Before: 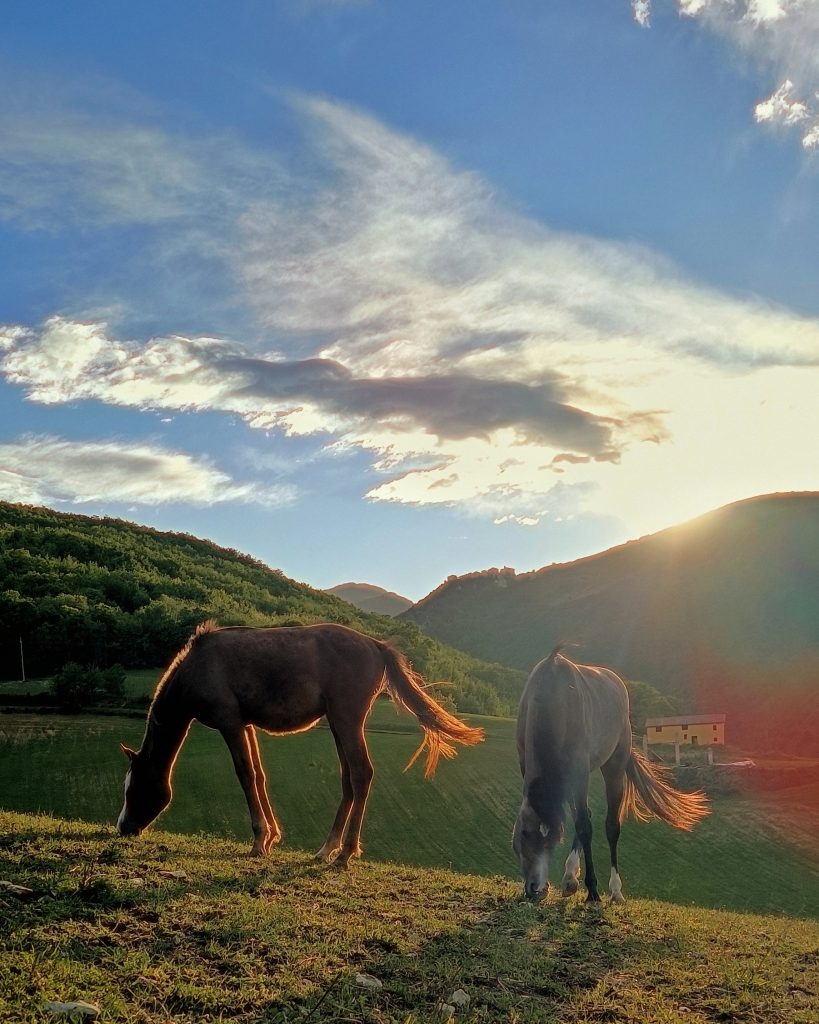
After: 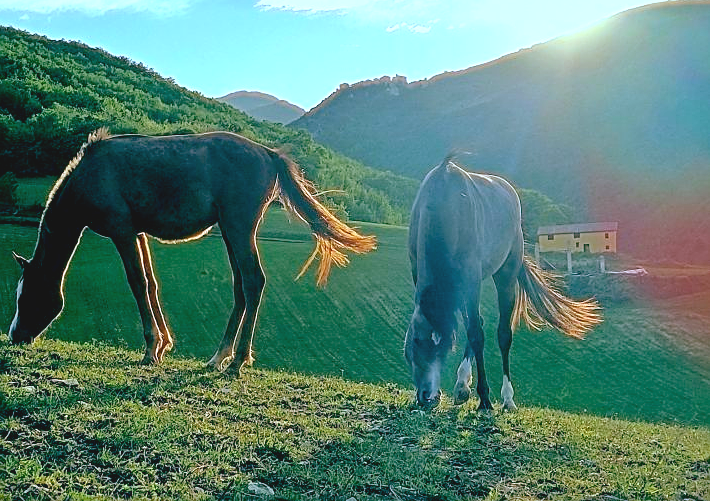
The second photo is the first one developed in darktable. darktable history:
contrast brightness saturation: contrast -0.1, brightness 0.05, saturation 0.08
crop and rotate: left 13.306%, top 48.129%, bottom 2.928%
rotate and perspective: automatic cropping off
color balance: mode lift, gamma, gain (sRGB), lift [1, 0.69, 1, 1], gamma [1, 1.482, 1, 1], gain [1, 1, 1, 0.802]
sharpen: on, module defaults
exposure: black level correction 0.001, exposure 0.955 EV, compensate exposure bias true, compensate highlight preservation false
white balance: red 0.766, blue 1.537
